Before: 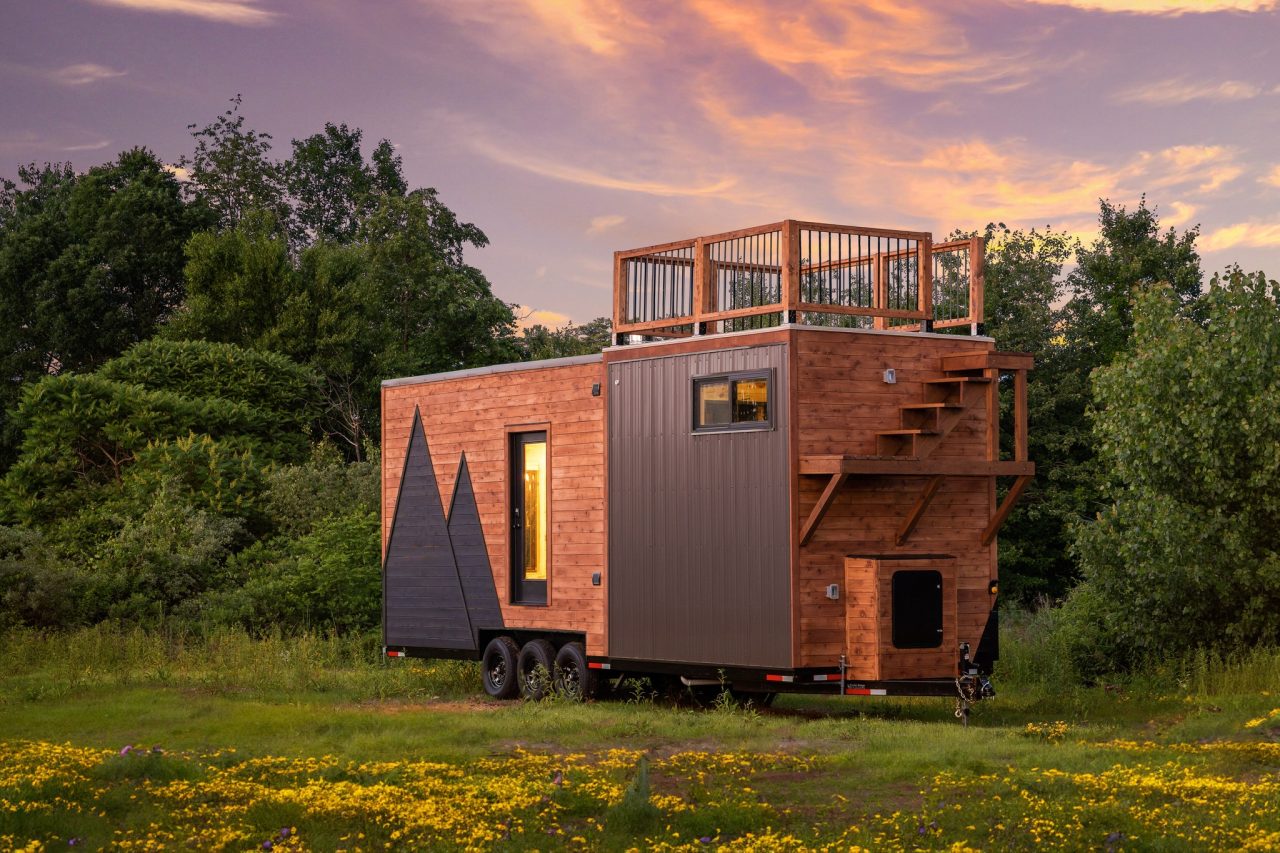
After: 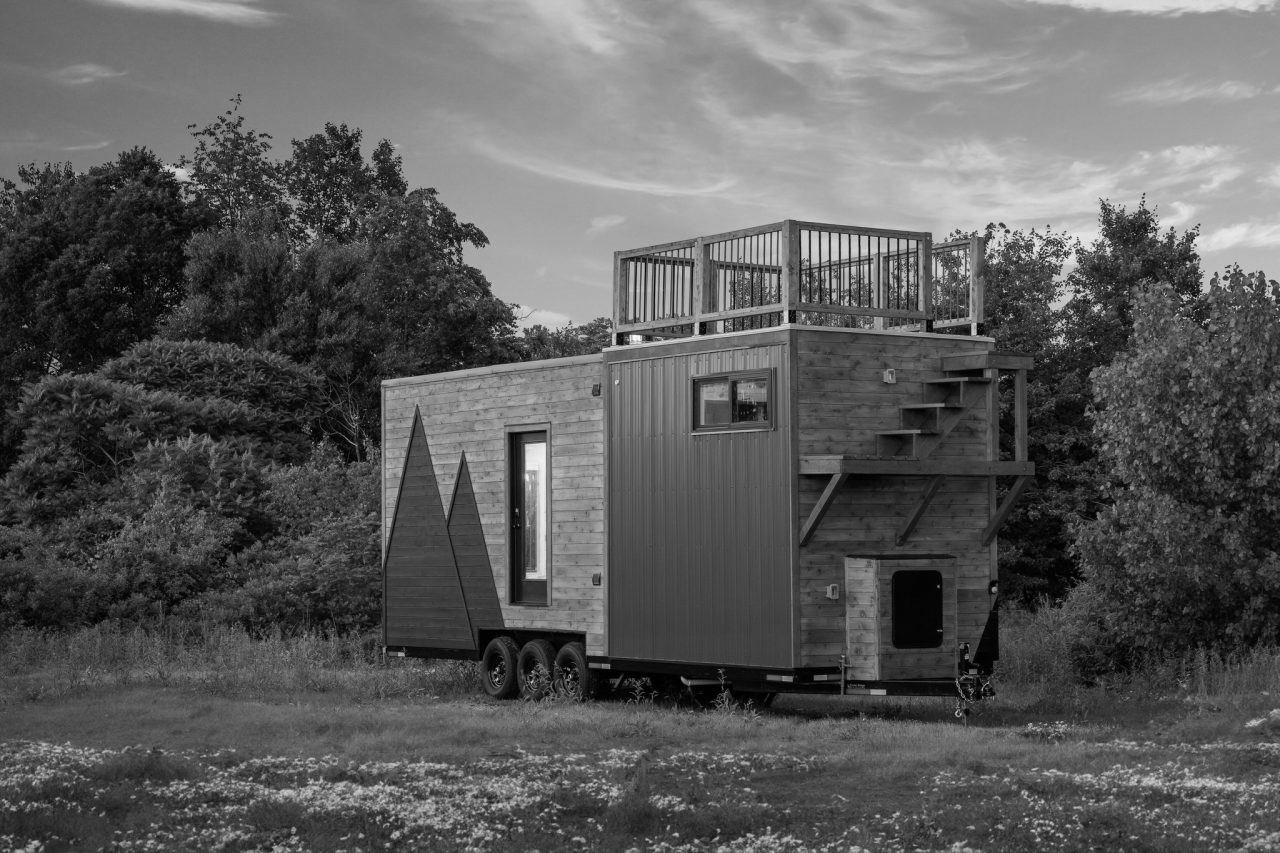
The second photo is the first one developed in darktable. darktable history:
white balance: red 0.986, blue 1.01
monochrome: size 1
color correction: highlights b* 3
